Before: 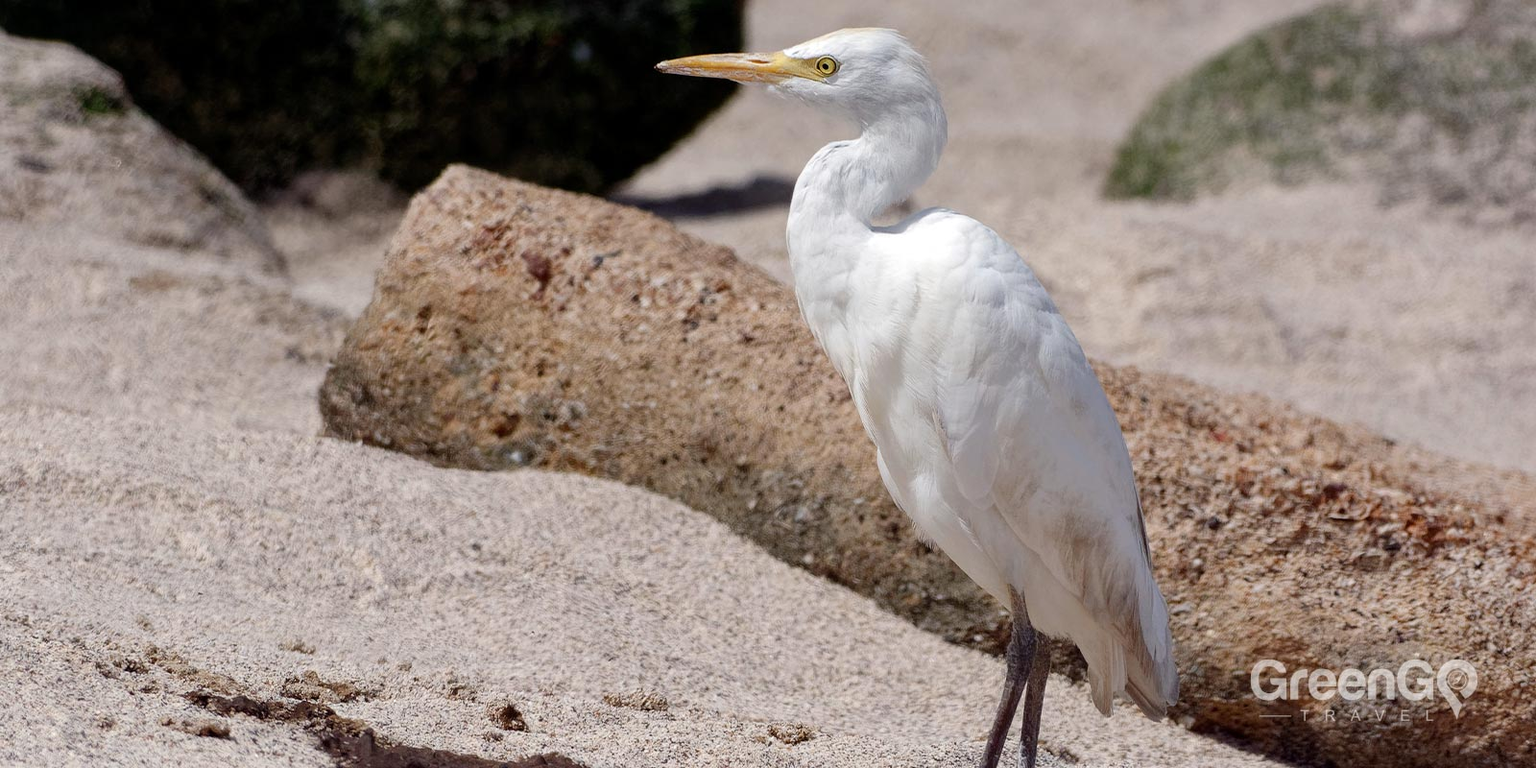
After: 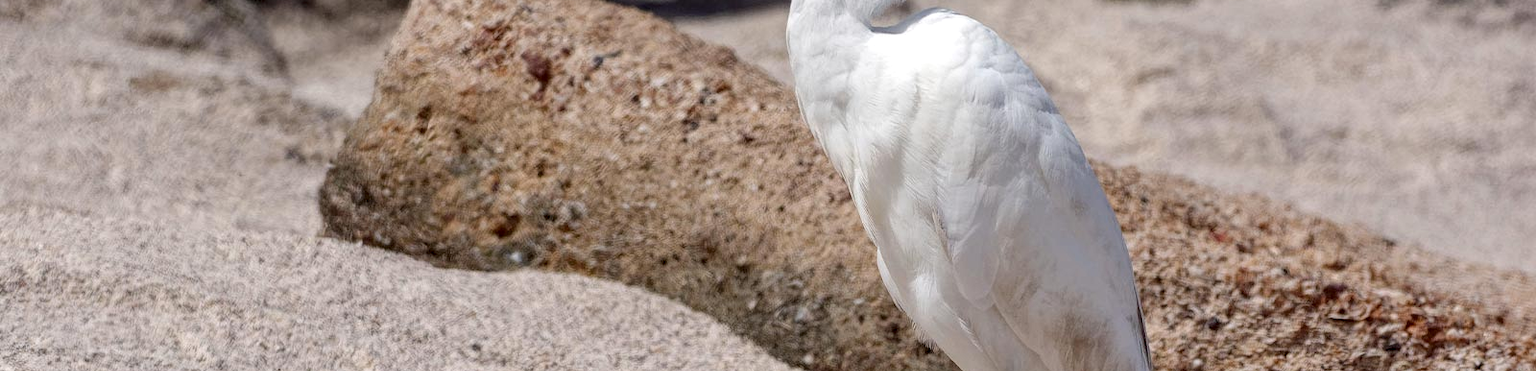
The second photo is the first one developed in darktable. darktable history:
local contrast: on, module defaults
crop and rotate: top 26.056%, bottom 25.543%
